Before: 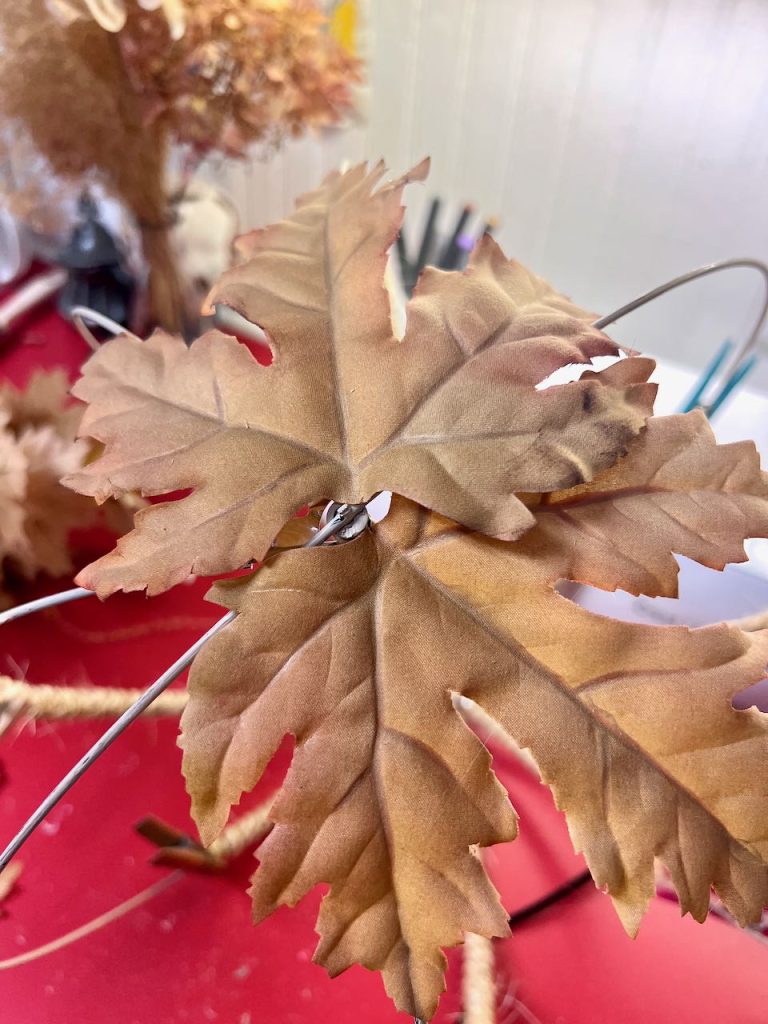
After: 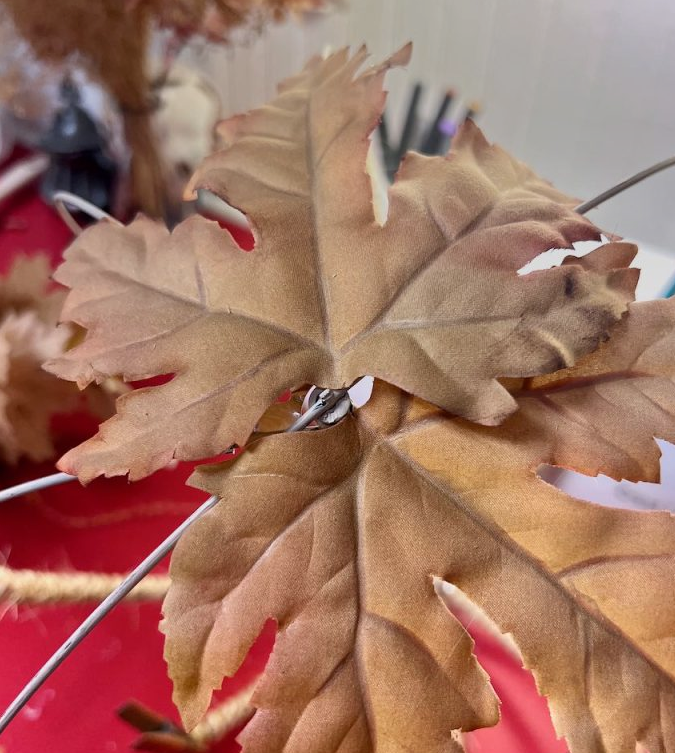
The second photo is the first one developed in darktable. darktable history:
crop and rotate: left 2.425%, top 11.305%, right 9.6%, bottom 15.08%
graduated density: on, module defaults
